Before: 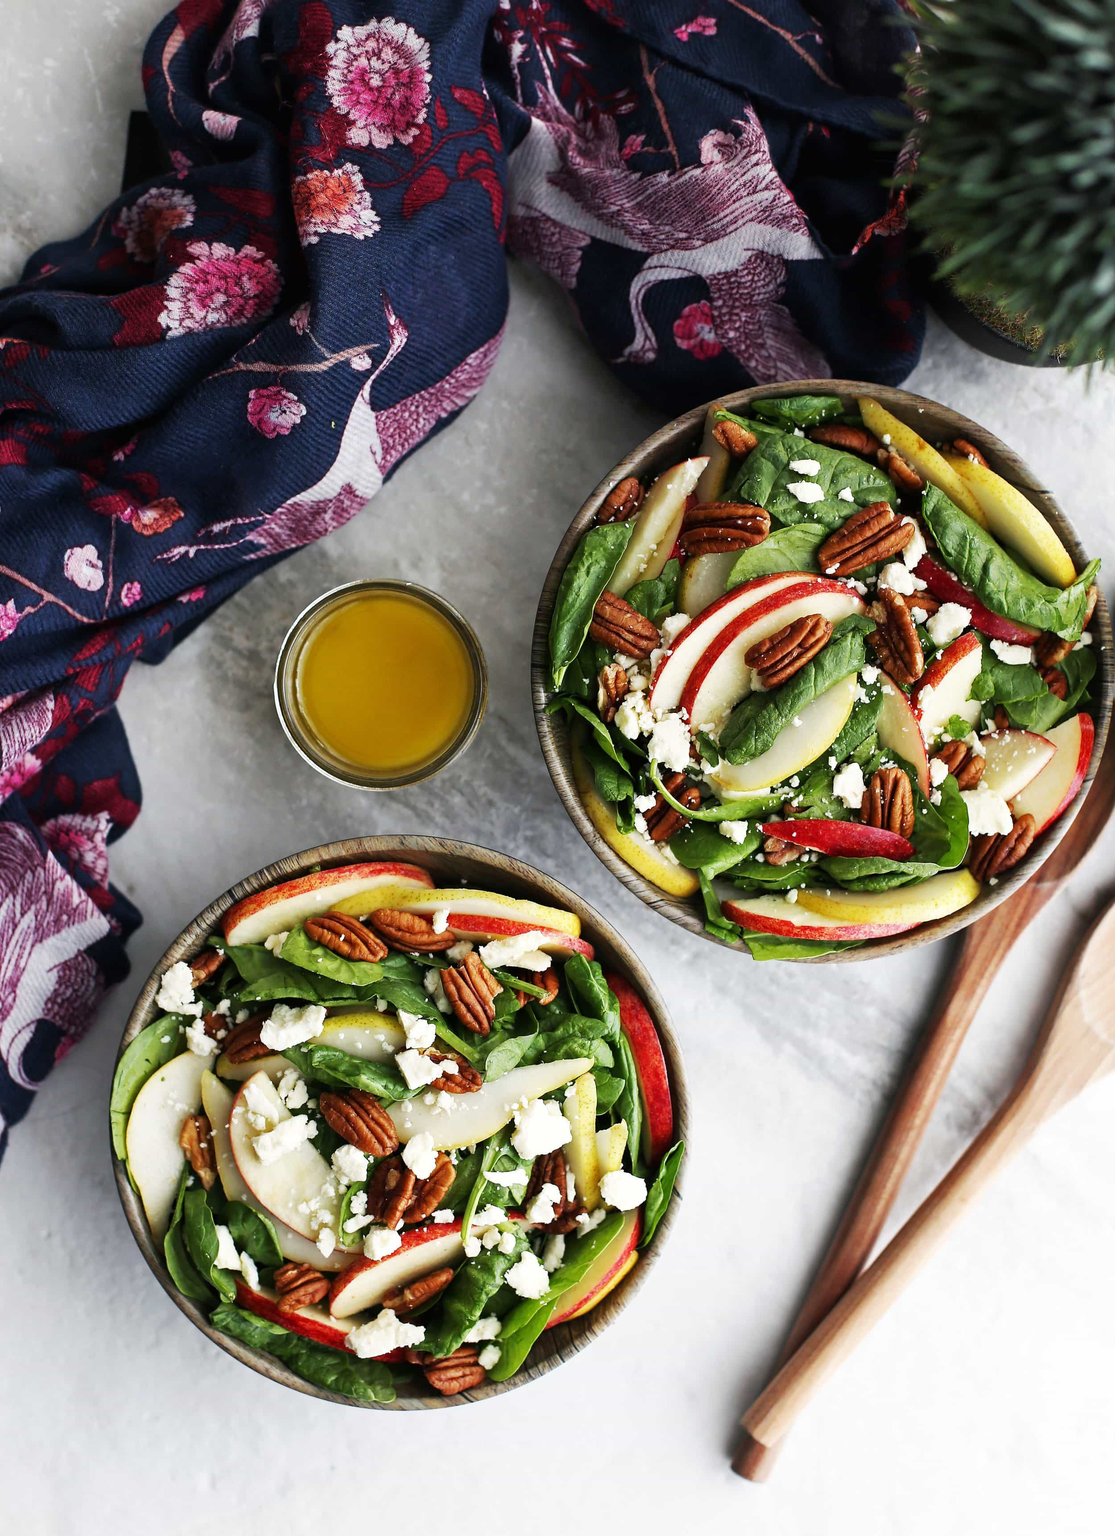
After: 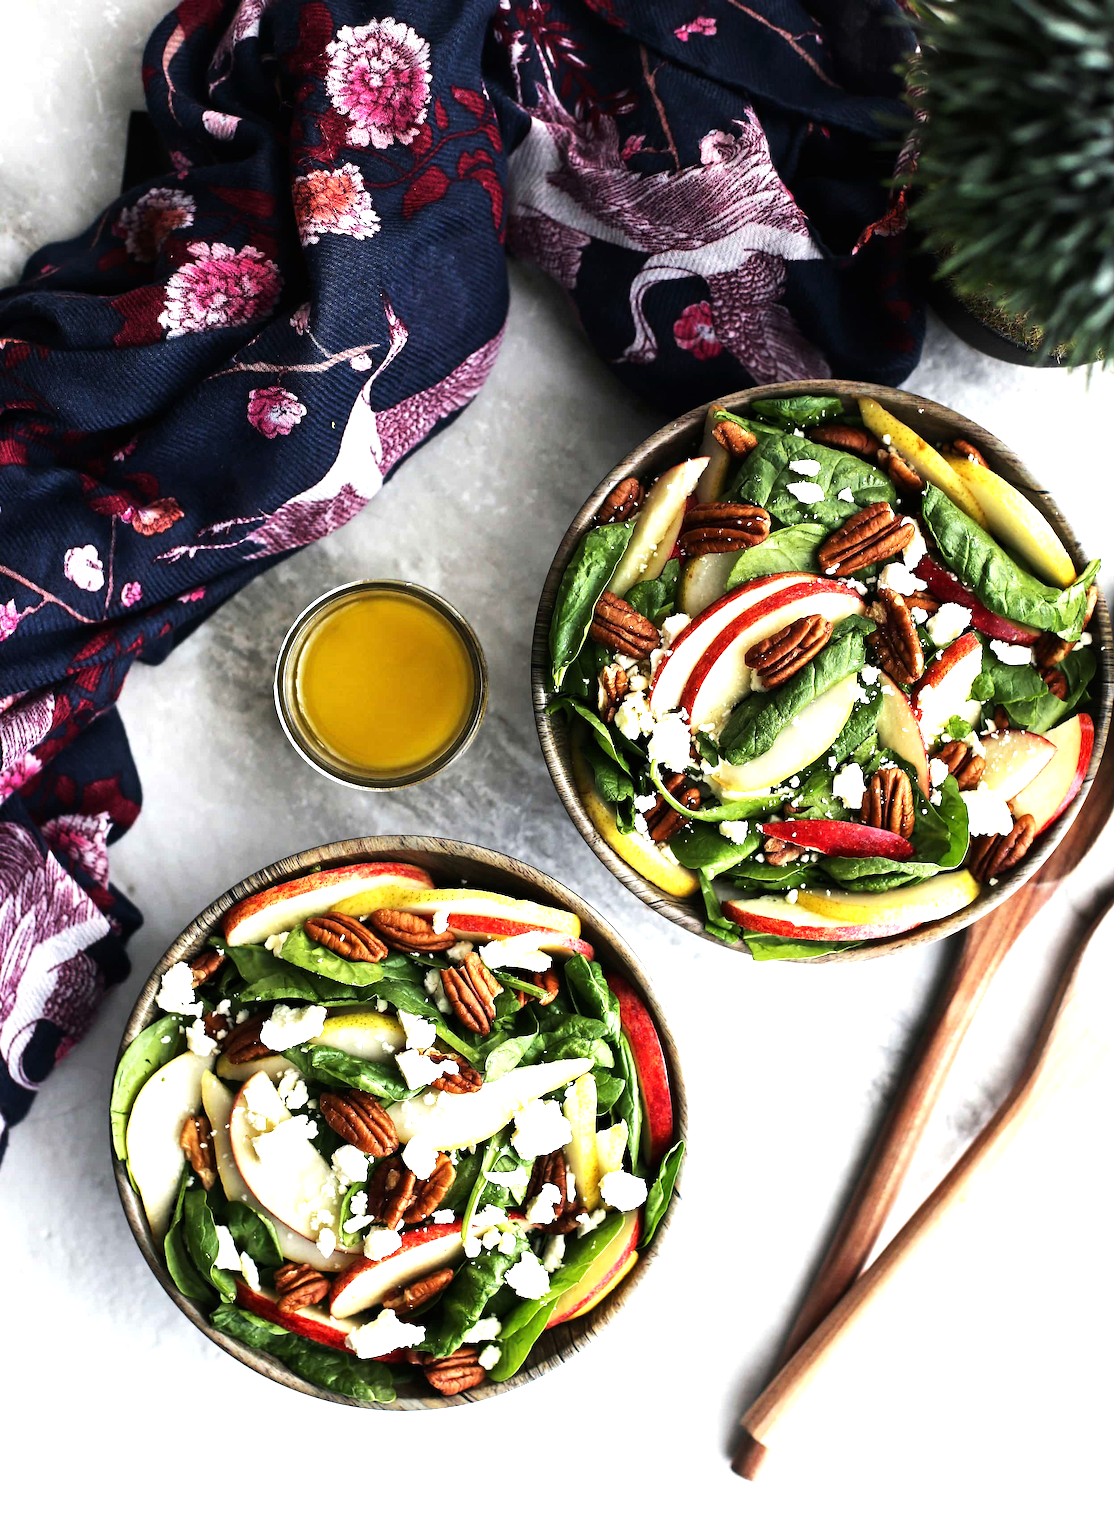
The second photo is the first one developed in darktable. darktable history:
tone equalizer: -8 EV -0.761 EV, -7 EV -0.739 EV, -6 EV -0.632 EV, -5 EV -0.393 EV, -3 EV 0.386 EV, -2 EV 0.6 EV, -1 EV 0.695 EV, +0 EV 0.726 EV, edges refinement/feathering 500, mask exposure compensation -1.57 EV, preserve details no
exposure: exposure 0.204 EV, compensate highlight preservation false
